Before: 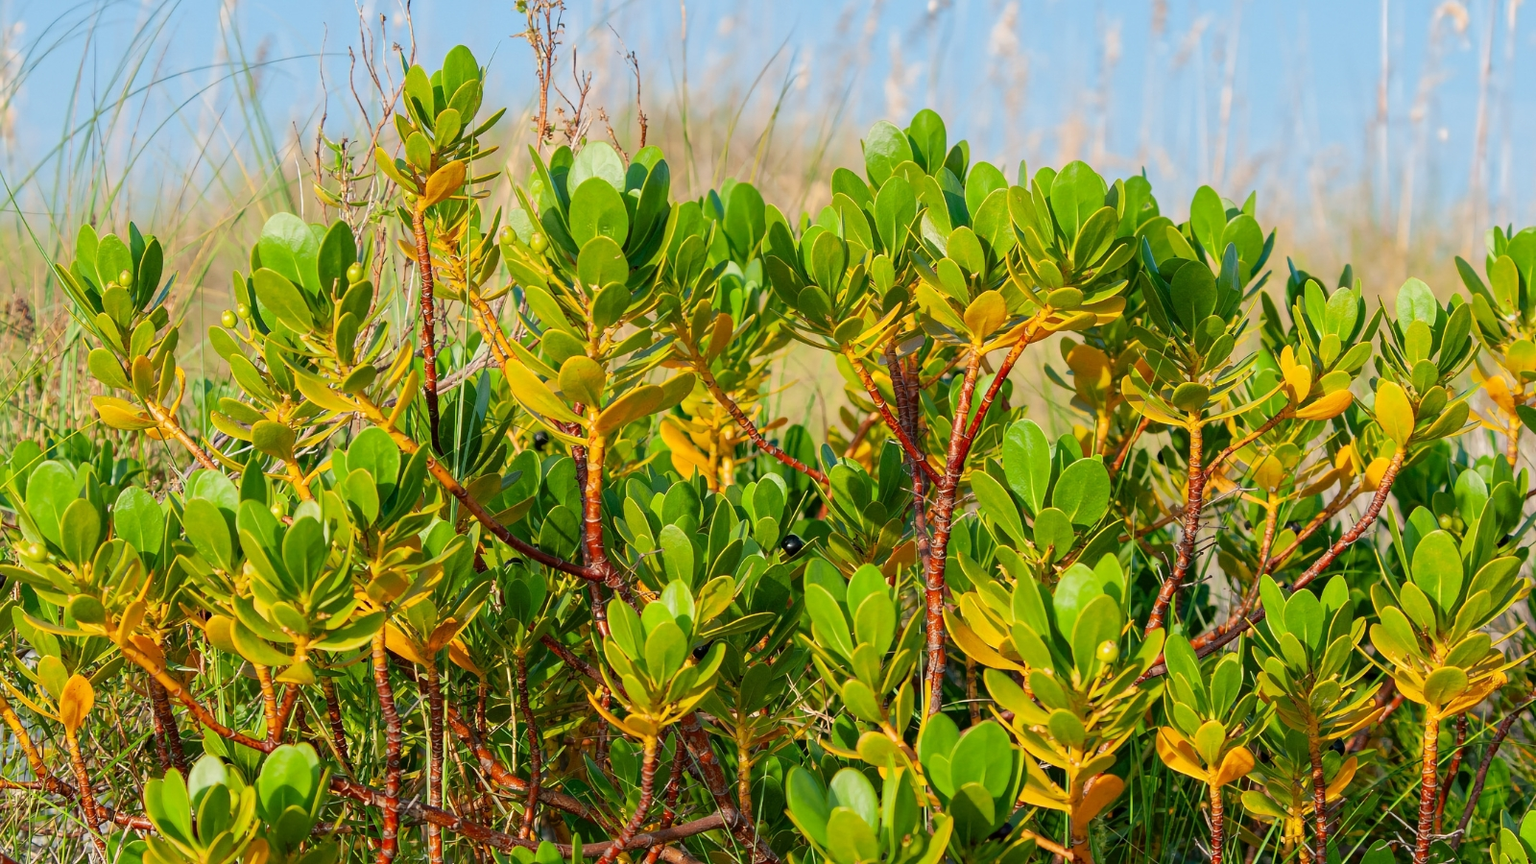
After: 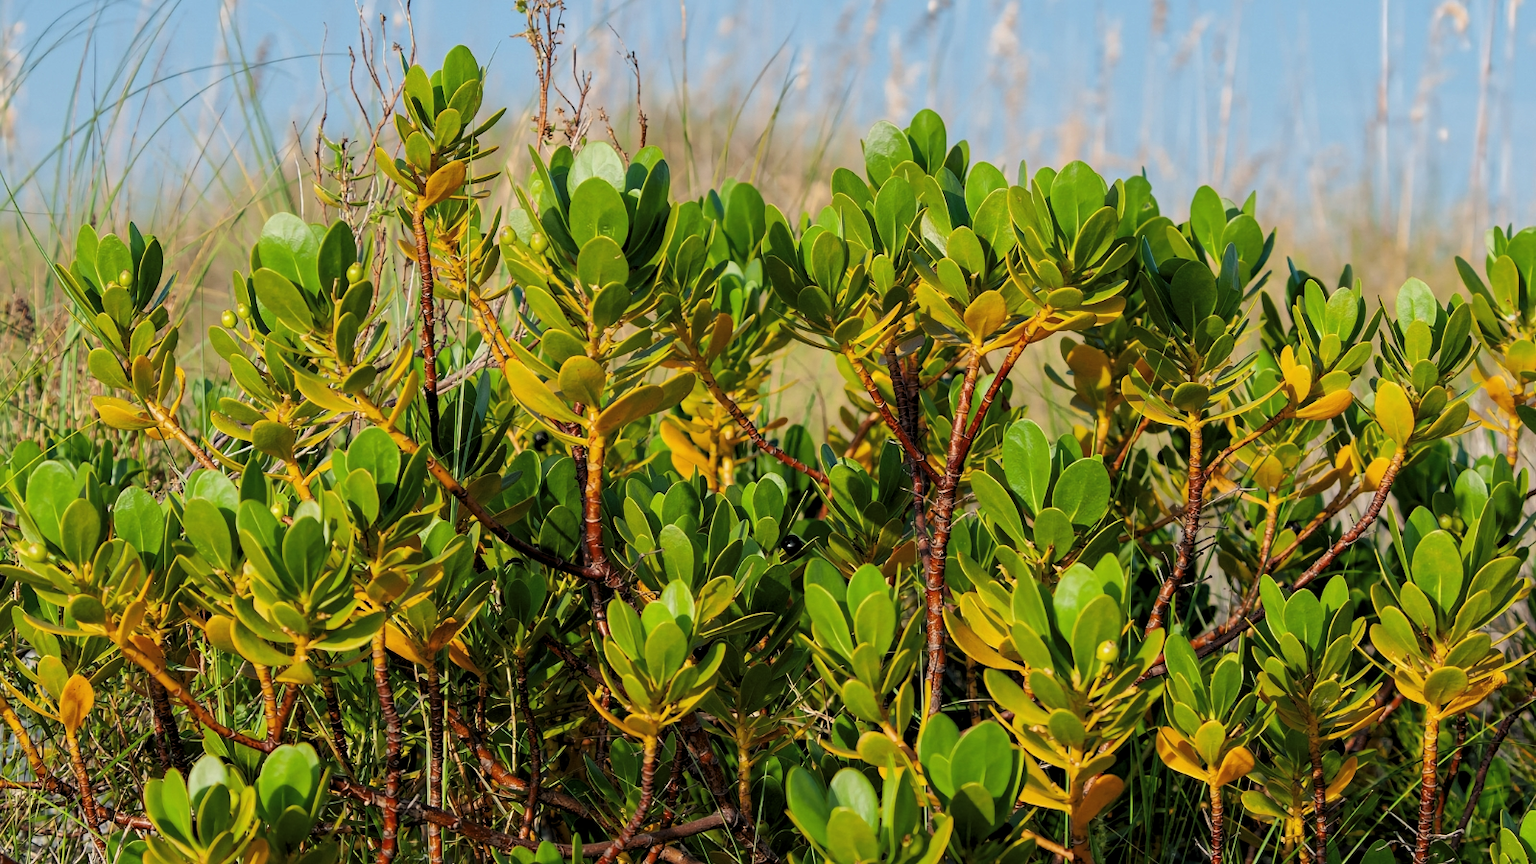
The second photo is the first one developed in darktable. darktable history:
levels: white 99.97%, levels [0.116, 0.574, 1]
